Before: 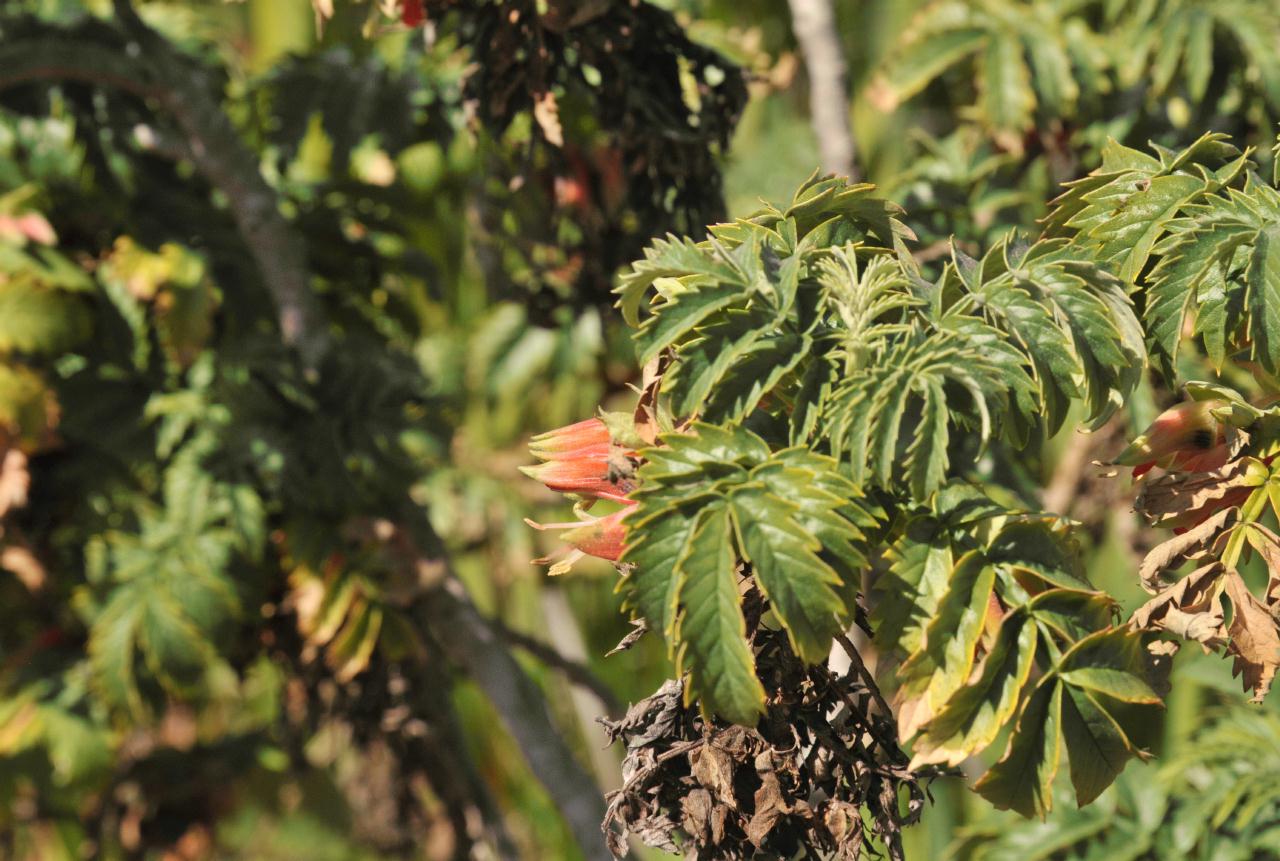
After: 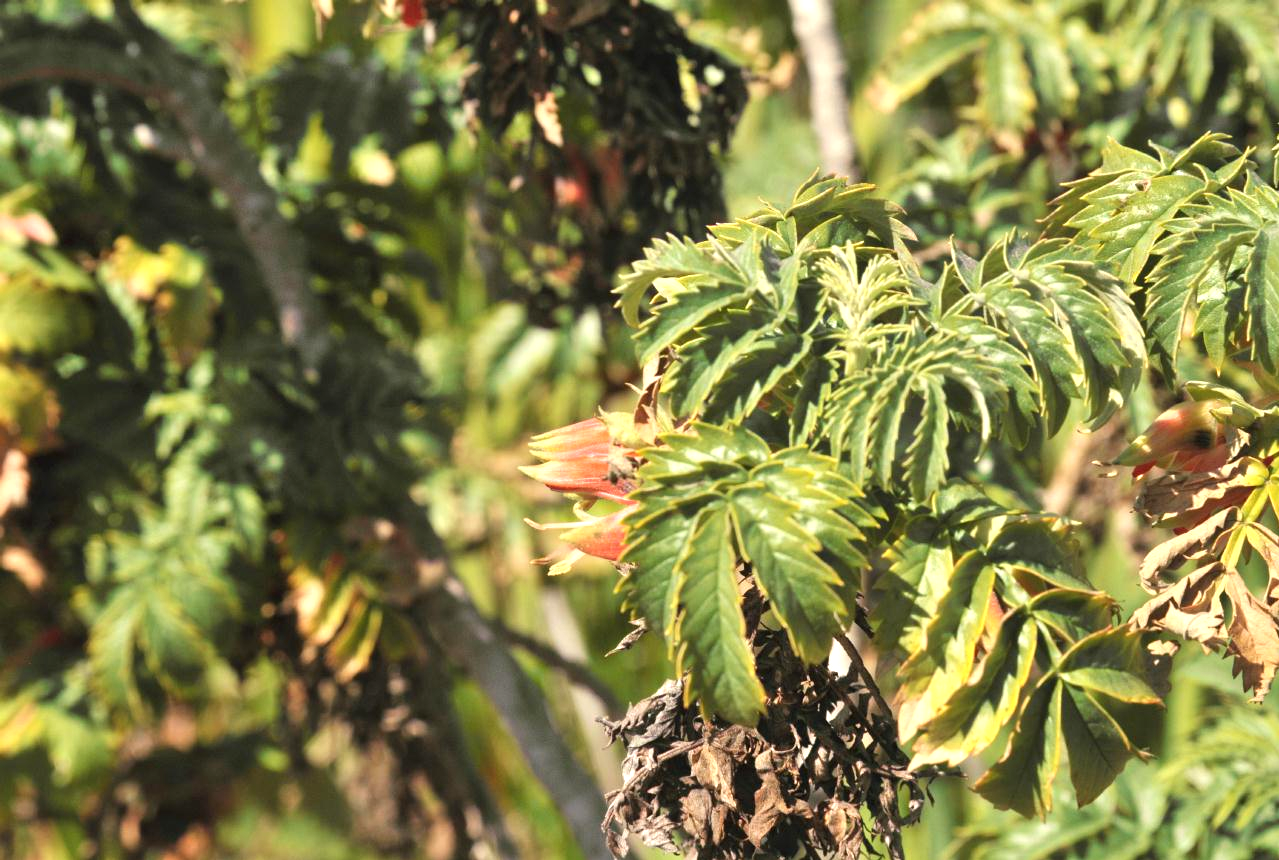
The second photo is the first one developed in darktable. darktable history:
exposure: black level correction 0, exposure 0.699 EV, compensate highlight preservation false
crop and rotate: left 0.07%, bottom 0.008%
